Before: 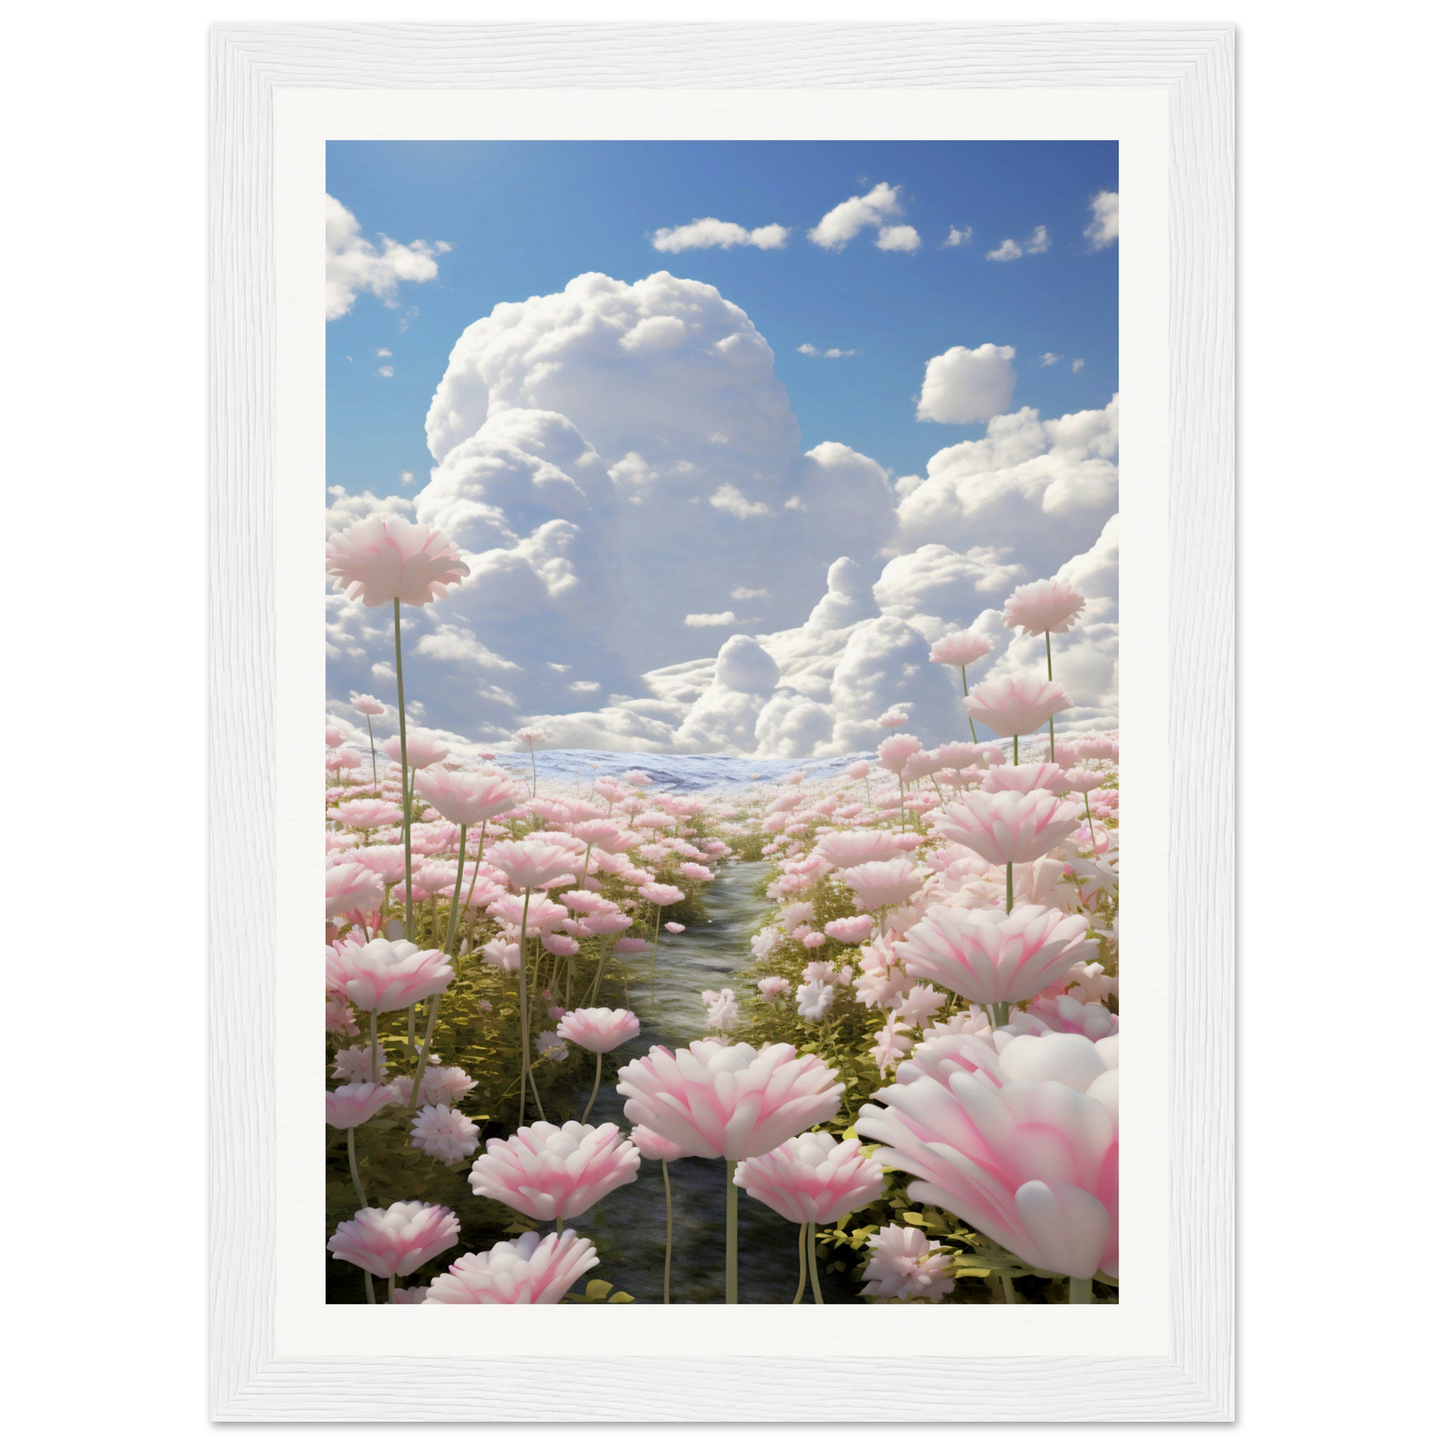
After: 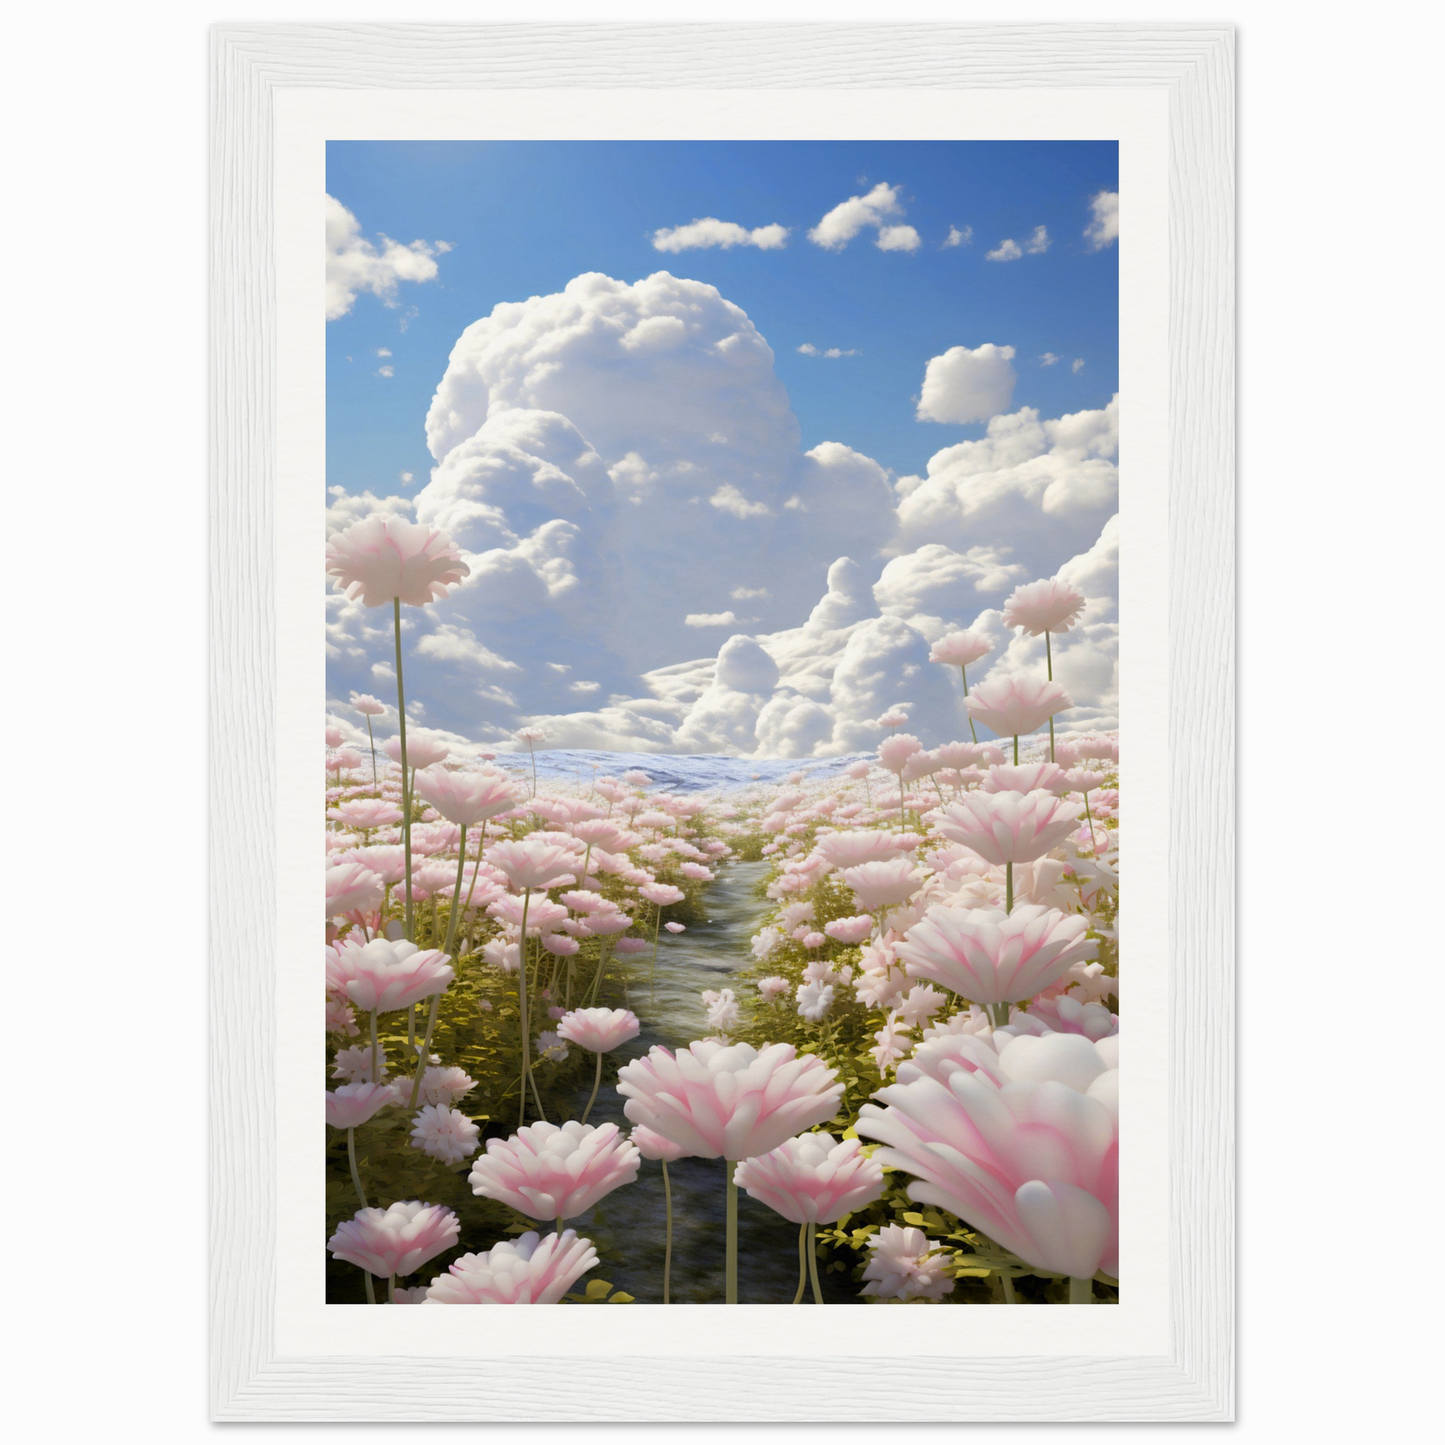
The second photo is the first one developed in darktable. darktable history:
contrast brightness saturation: contrast -0.02, brightness -0.01, saturation 0.03
color contrast: green-magenta contrast 0.8, blue-yellow contrast 1.1, unbound 0
